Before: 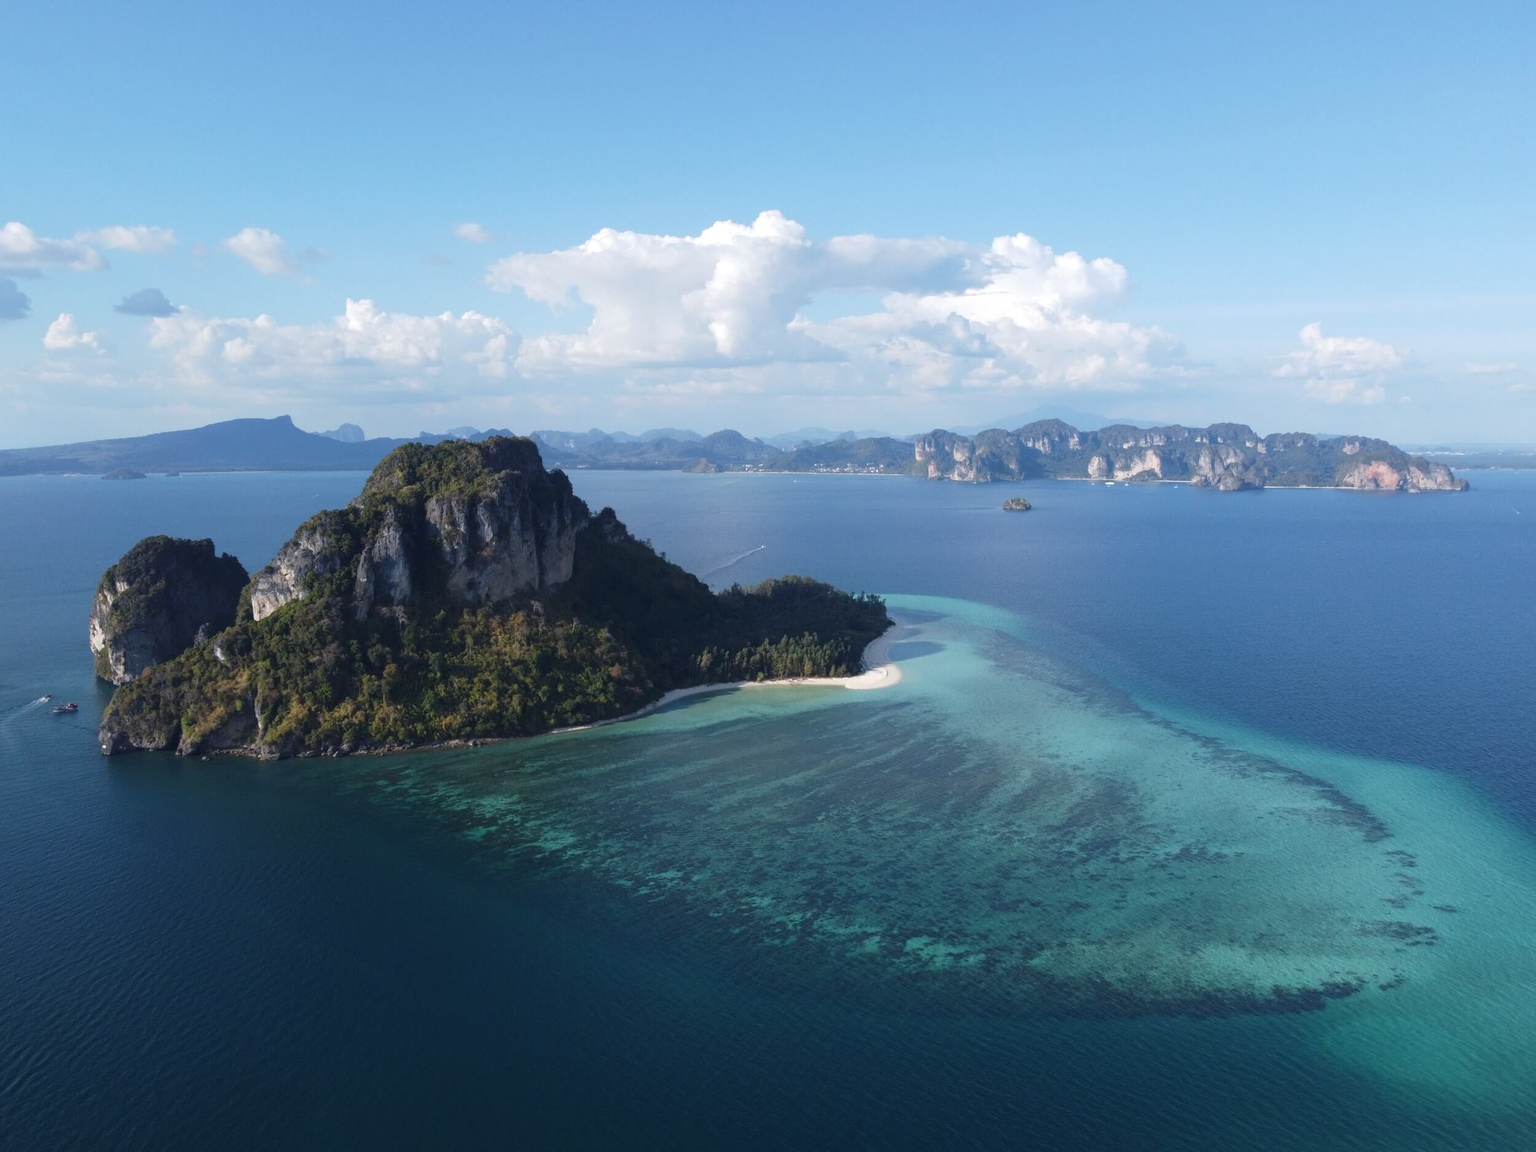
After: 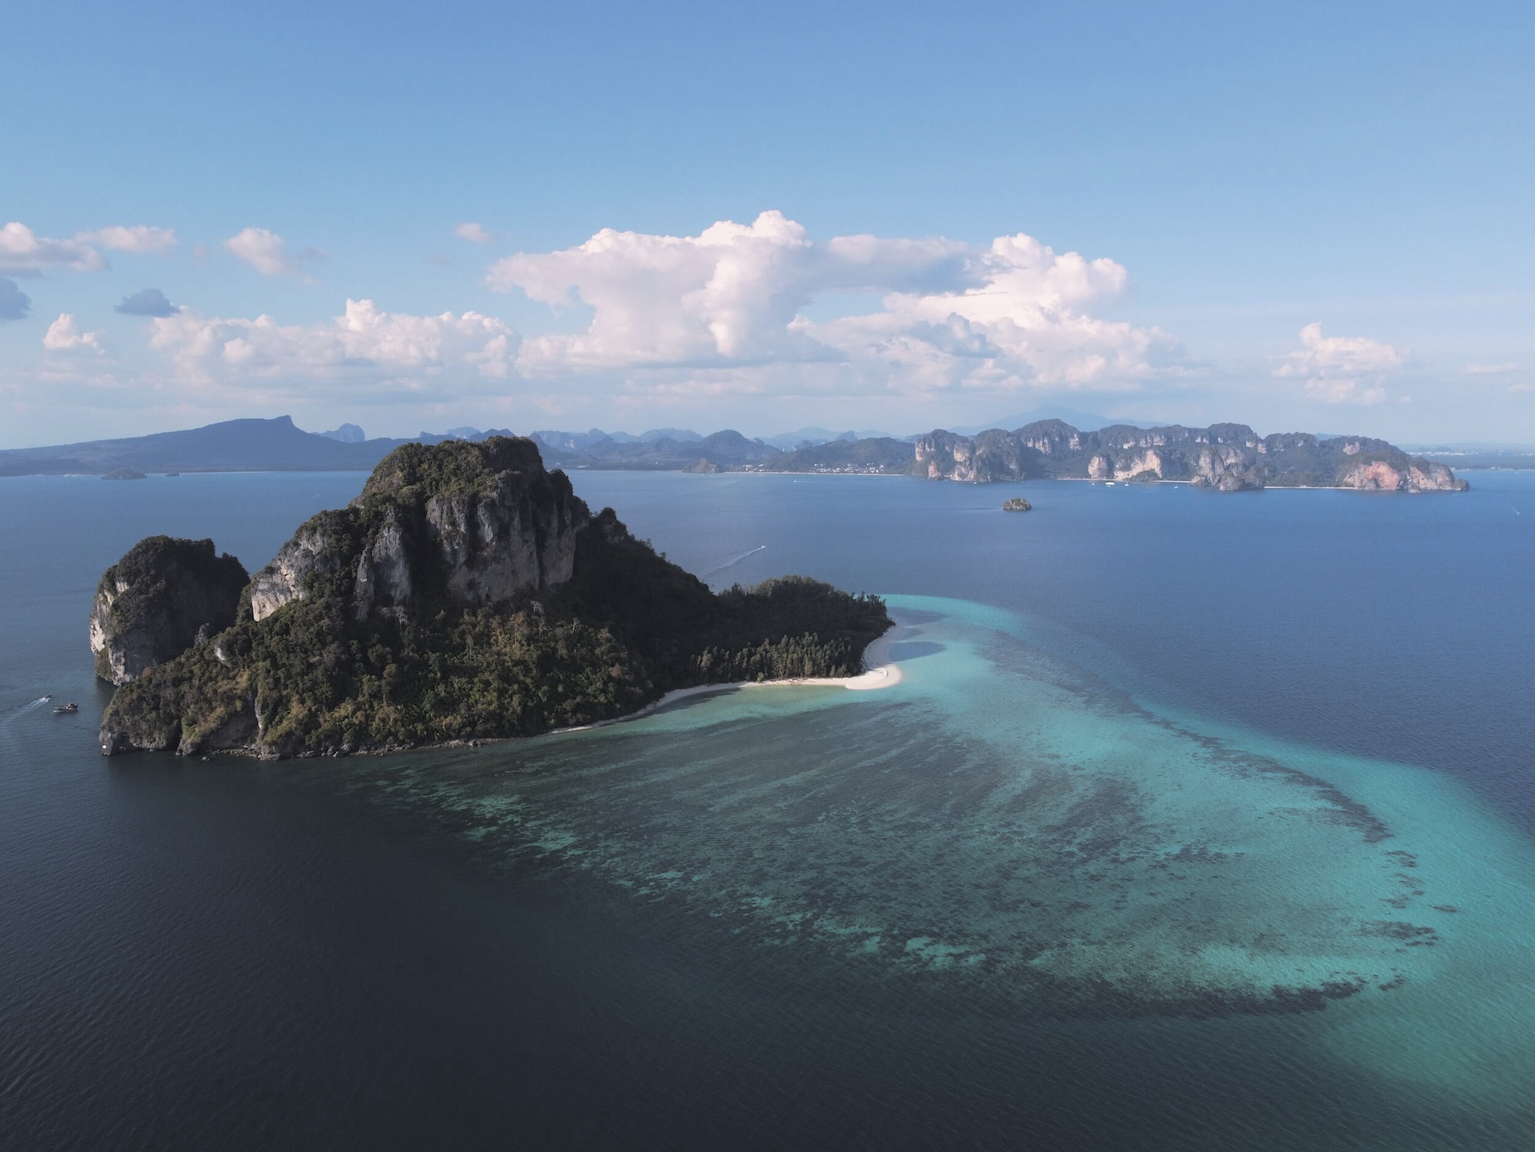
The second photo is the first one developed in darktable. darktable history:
graduated density: density 0.38 EV, hardness 21%, rotation -6.11°, saturation 32%
split-toning: shadows › hue 36°, shadows › saturation 0.05, highlights › hue 10.8°, highlights › saturation 0.15, compress 40%
